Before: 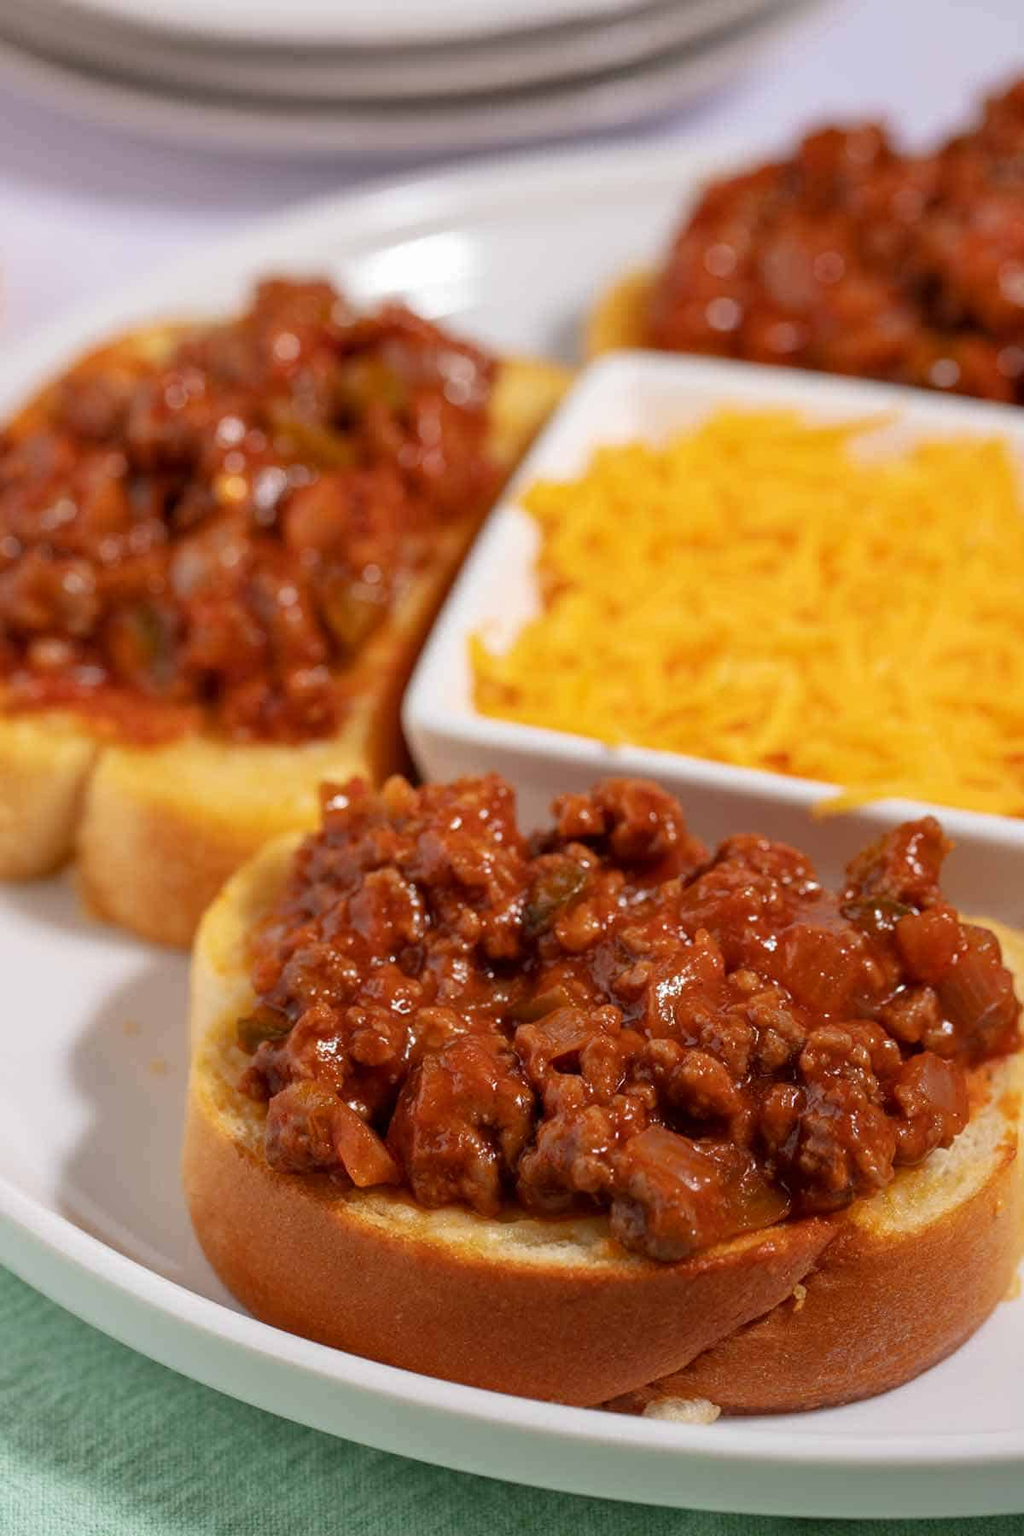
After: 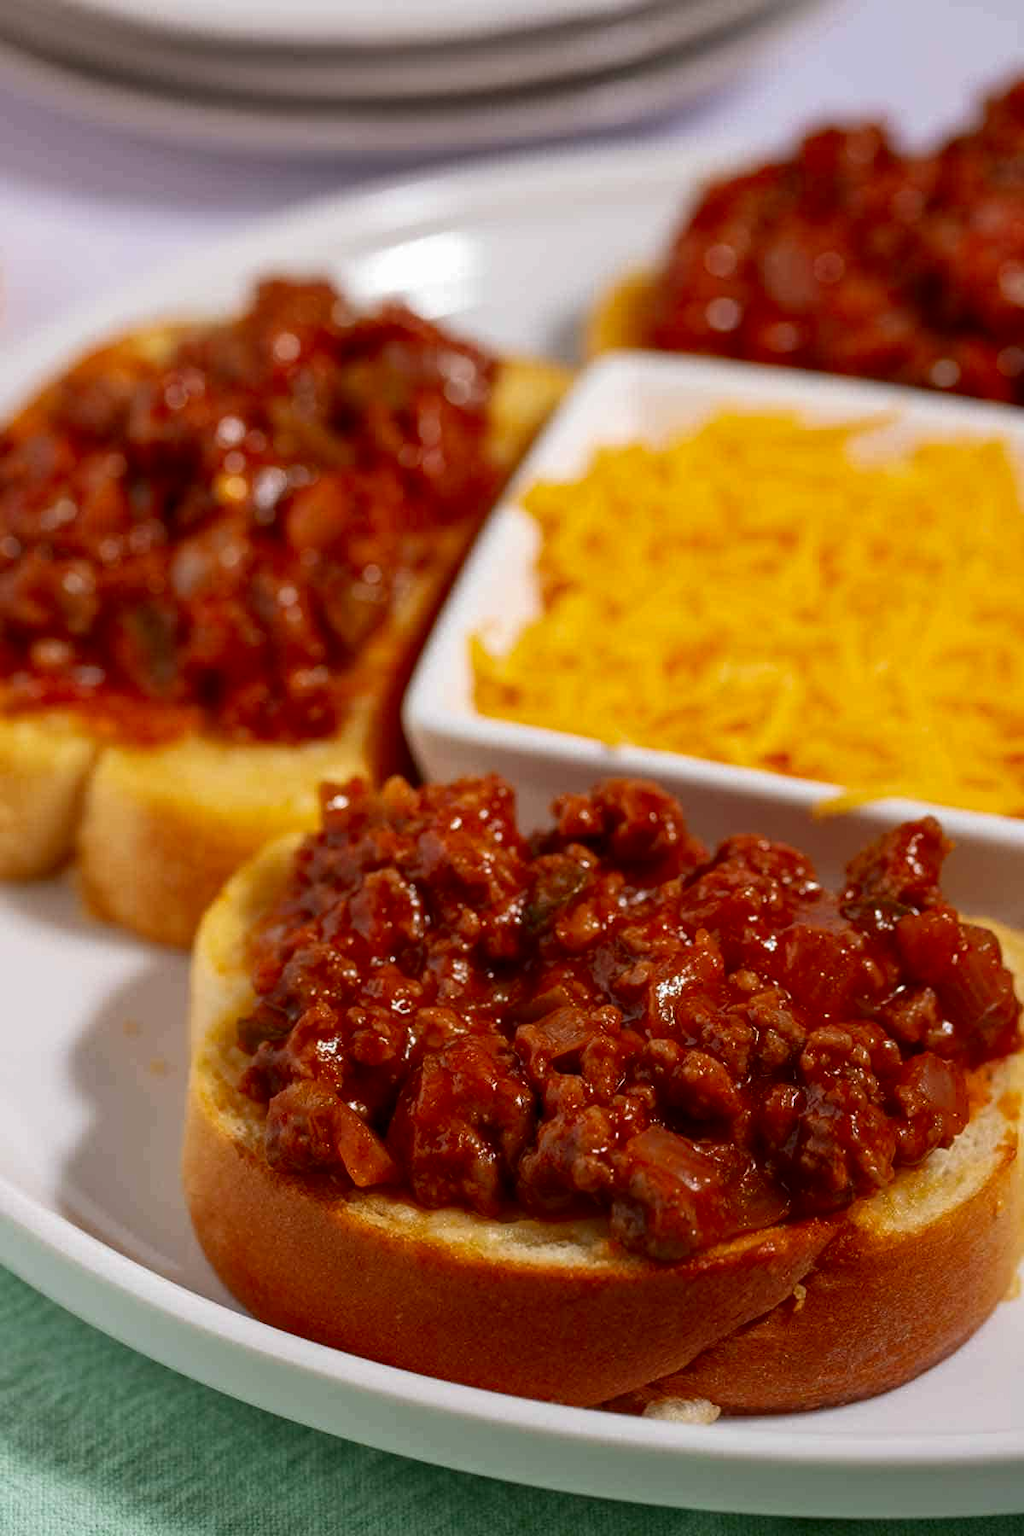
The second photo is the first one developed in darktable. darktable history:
contrast brightness saturation: contrast 0.07, brightness -0.14, saturation 0.11
white balance: emerald 1
